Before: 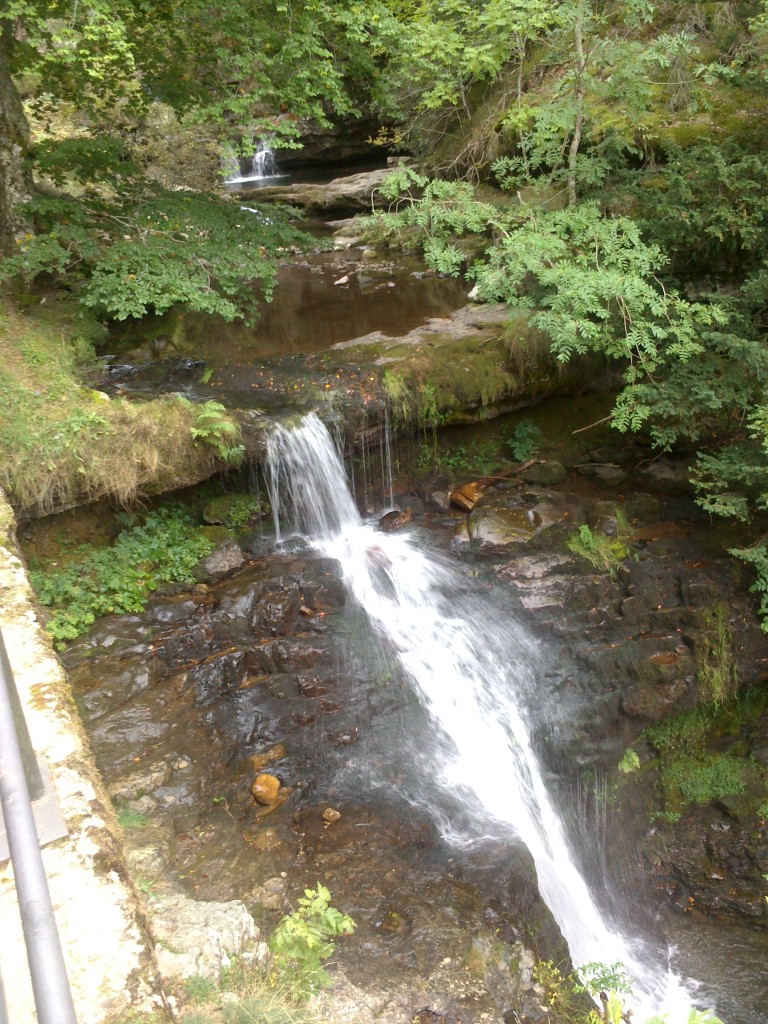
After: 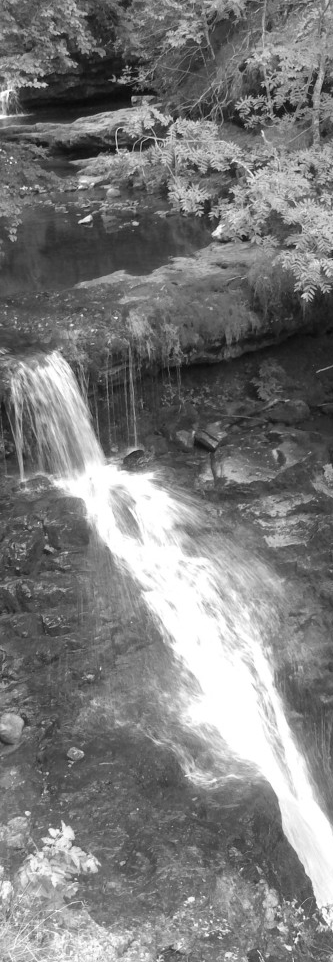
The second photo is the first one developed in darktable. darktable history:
shadows and highlights: soften with gaussian
monochrome: on, module defaults
crop: left 33.452%, top 6.025%, right 23.155%
